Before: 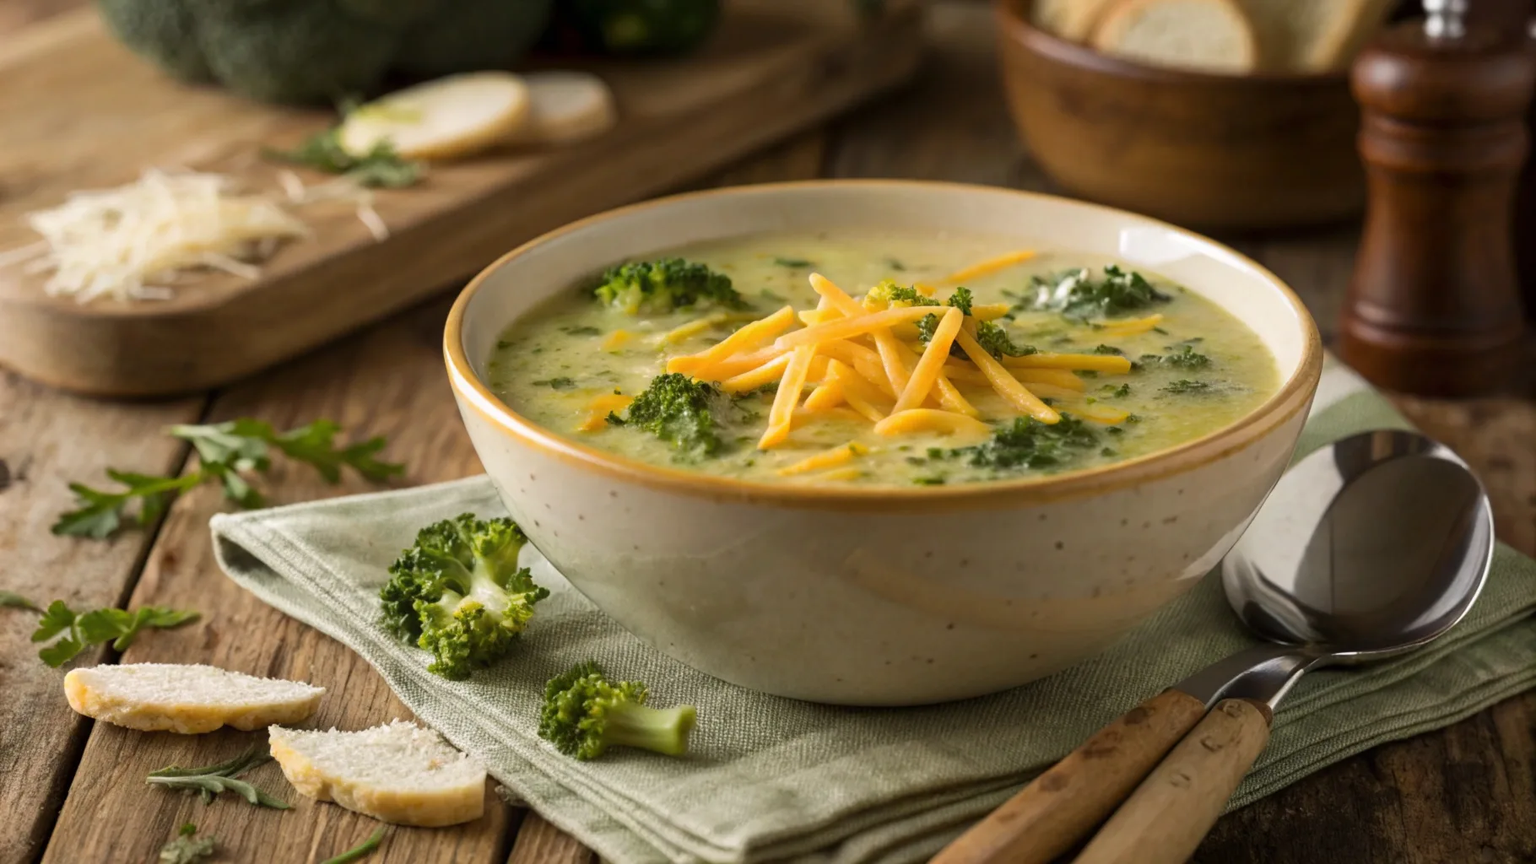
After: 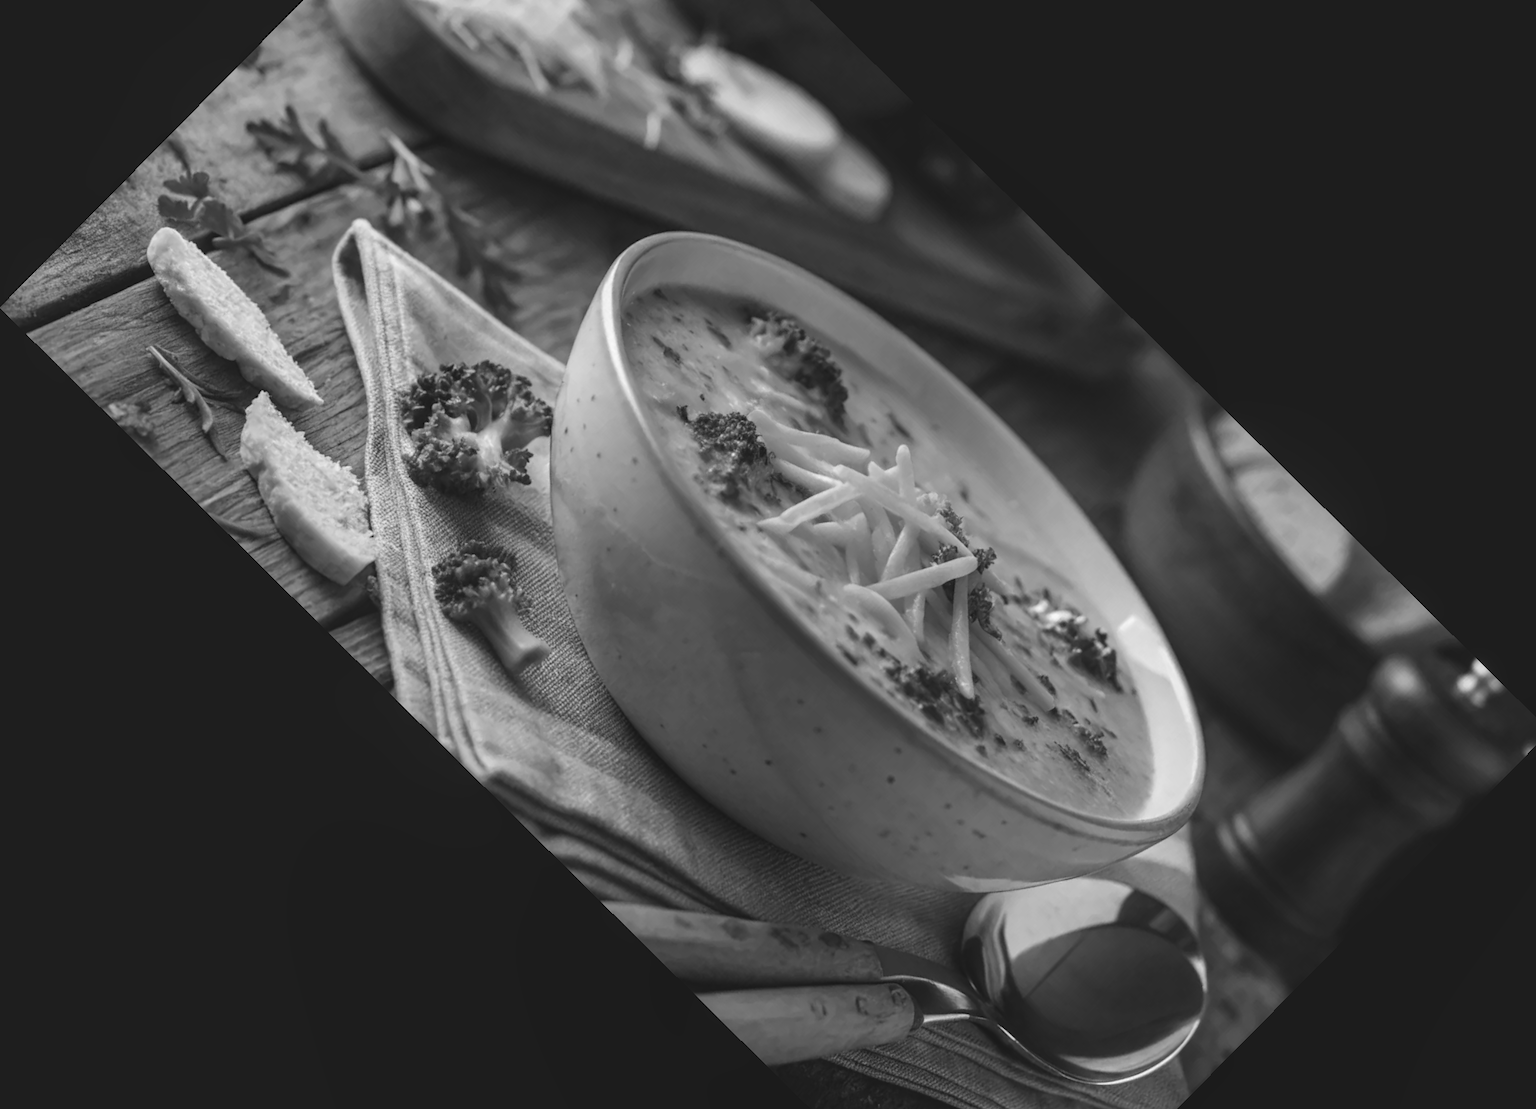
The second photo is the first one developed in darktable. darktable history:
crop and rotate: angle -44.65°, top 16.367%, right 0.846%, bottom 11.731%
color calibration: output gray [0.253, 0.26, 0.487, 0], illuminant custom, x 0.349, y 0.365, temperature 4963.29 K
exposure: black level correction -0.015, exposure -0.133 EV, compensate highlight preservation false
color balance rgb: perceptual saturation grading › global saturation 17.308%, global vibrance 9.16%
local contrast: on, module defaults
